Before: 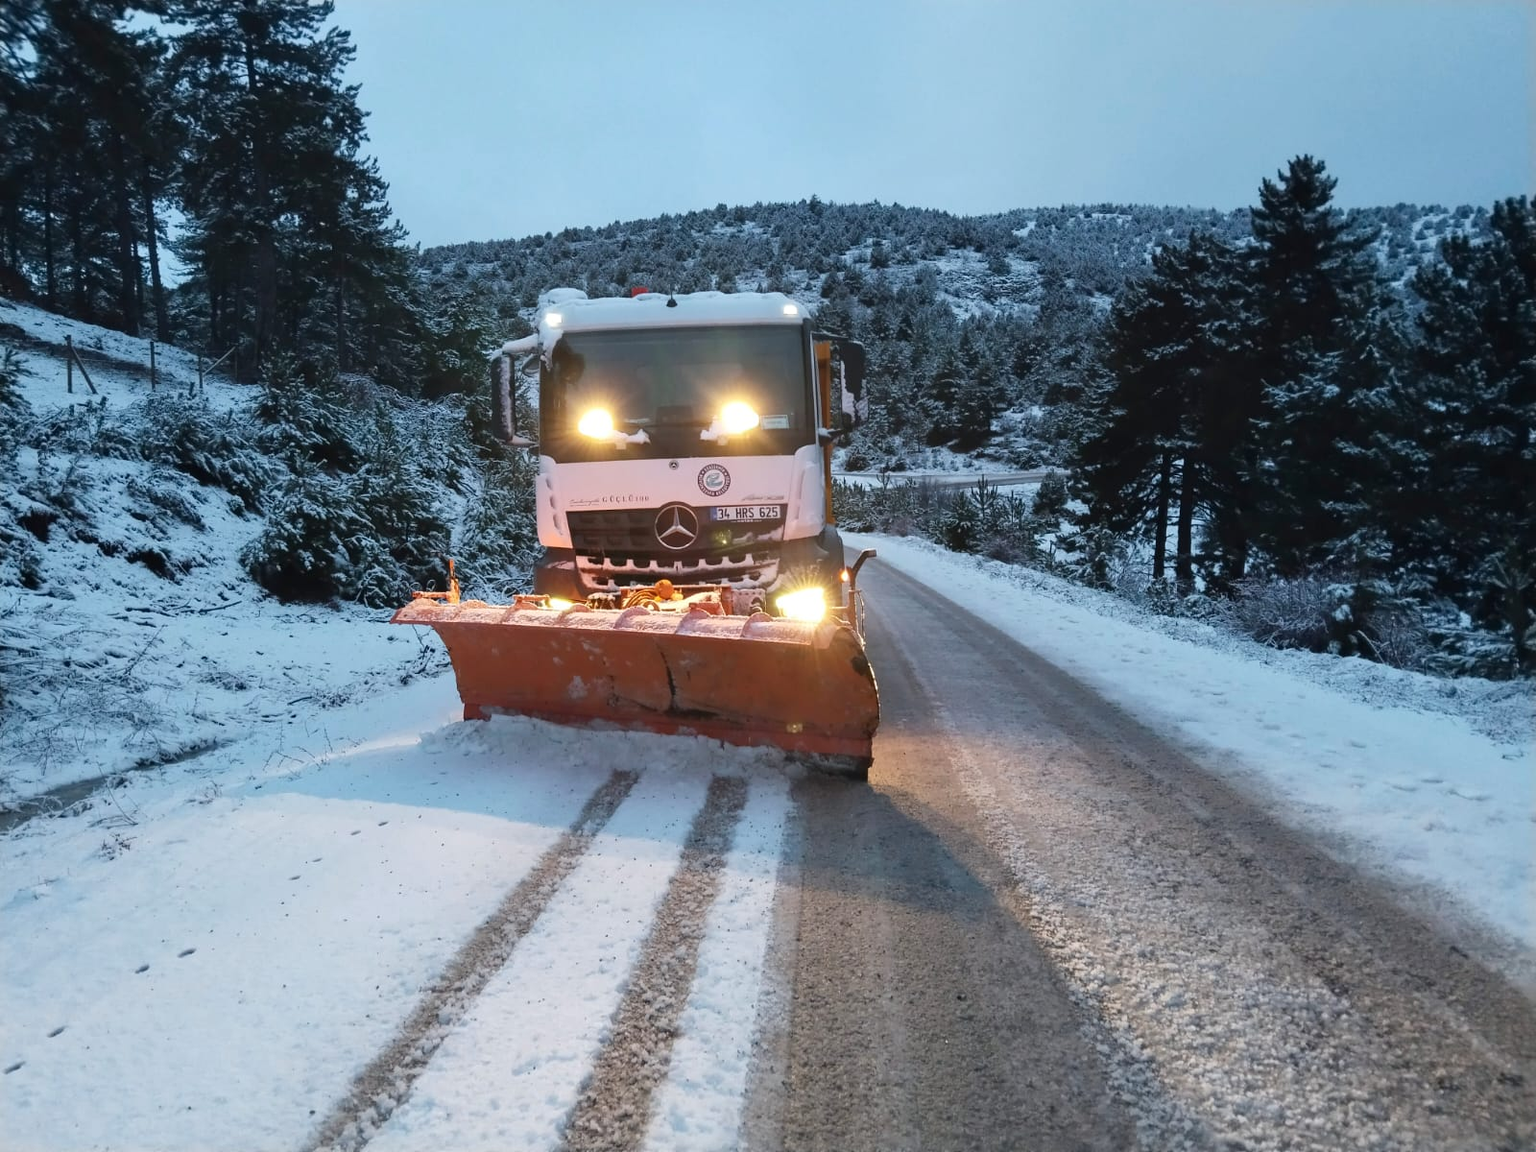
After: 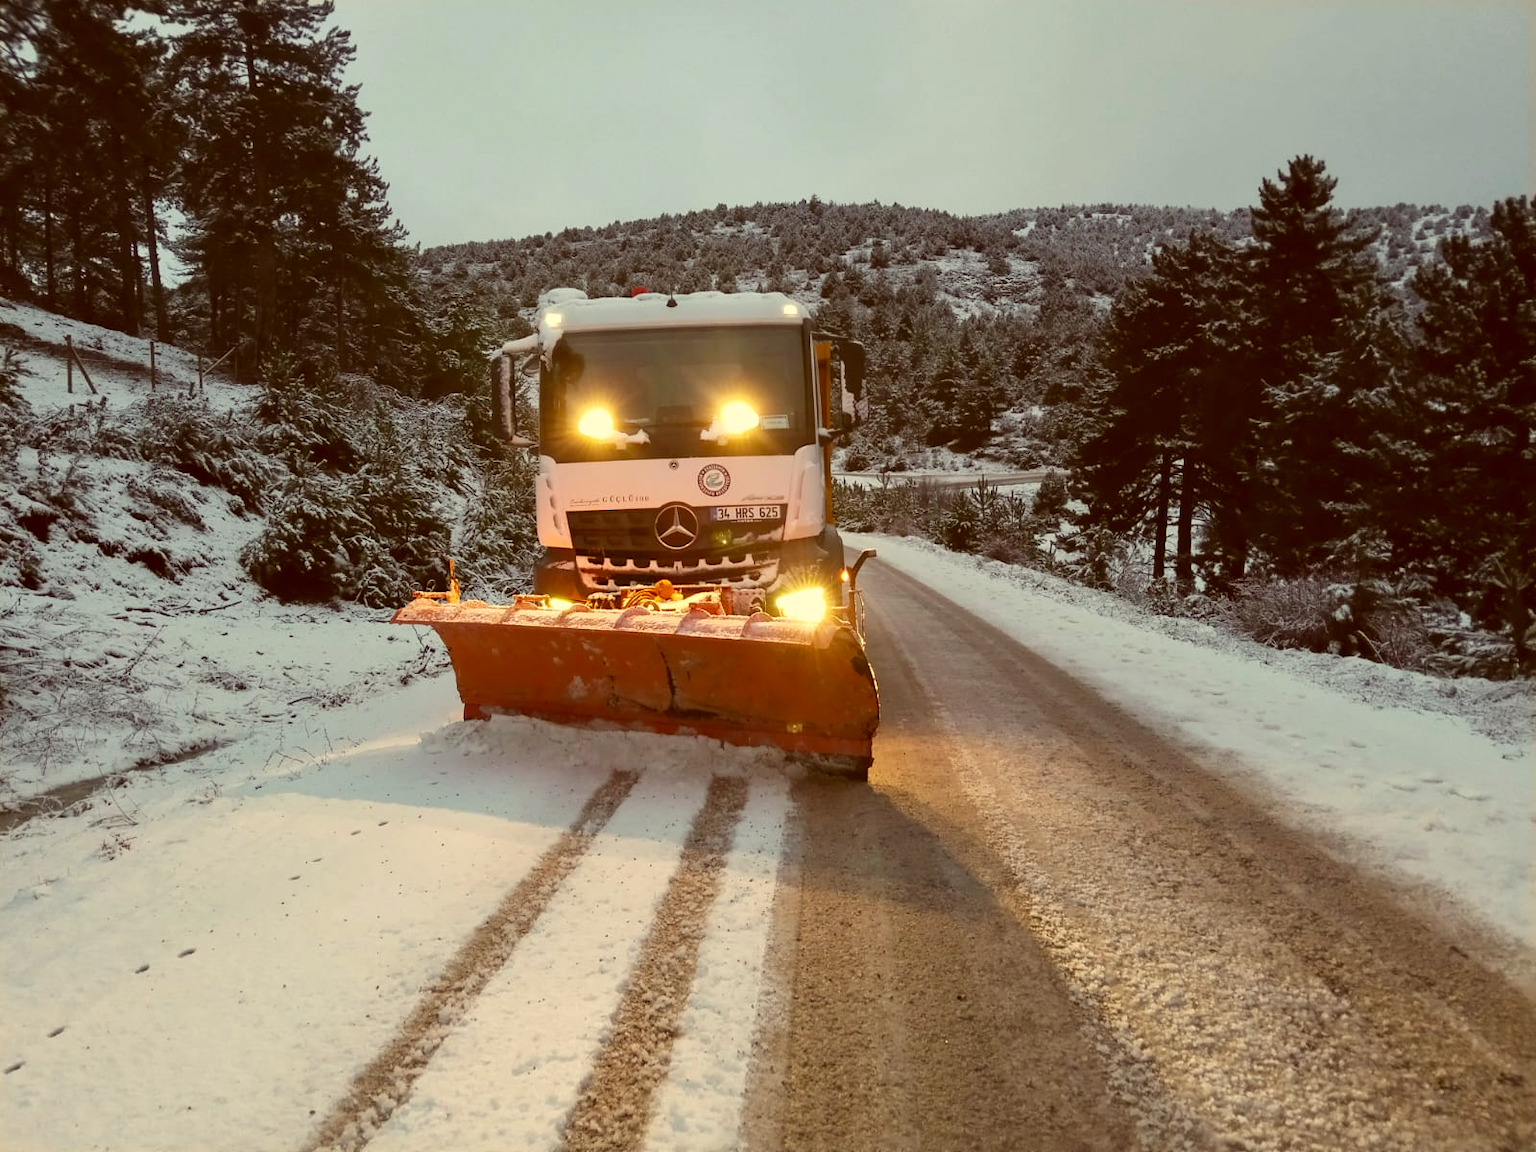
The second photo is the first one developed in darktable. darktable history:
color correction: highlights a* 1.01, highlights b* 24.32, shadows a* 15.52, shadows b* 24.18
